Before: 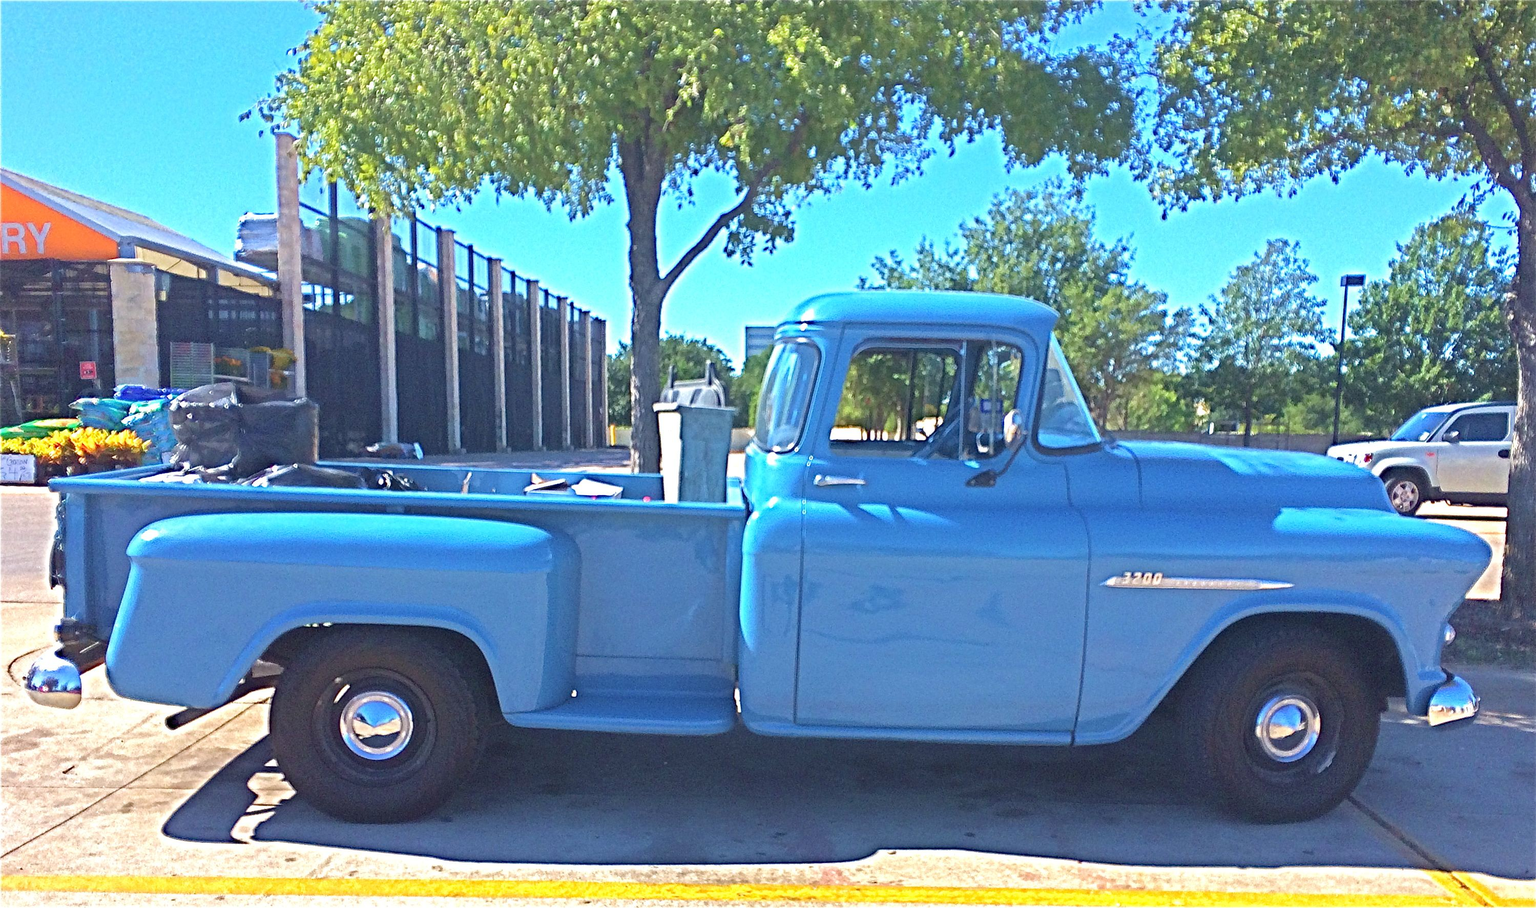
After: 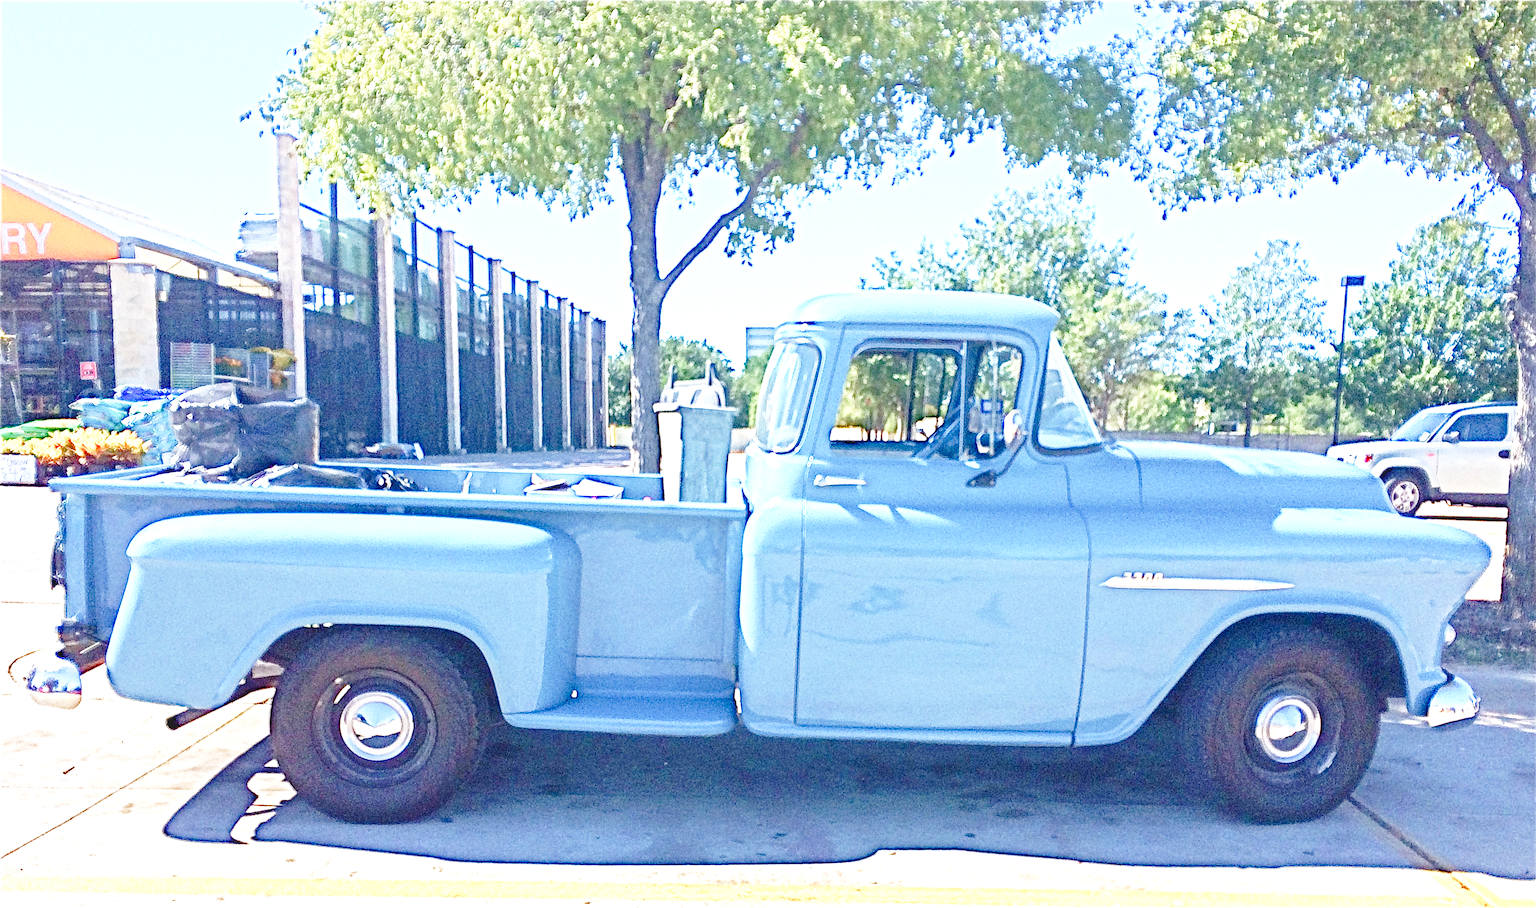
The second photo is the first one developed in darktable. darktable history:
exposure: black level correction 0, exposure 0.698 EV, compensate highlight preservation false
local contrast: on, module defaults
base curve: curves: ch0 [(0, 0) (0.028, 0.03) (0.121, 0.232) (0.46, 0.748) (0.859, 0.968) (1, 1)], preserve colors none
color balance rgb: shadows lift › luminance -9.086%, linear chroma grading › shadows -1.724%, linear chroma grading › highlights -13.868%, linear chroma grading › global chroma -9.844%, linear chroma grading › mid-tones -10.363%, perceptual saturation grading › global saturation 20%, perceptual saturation grading › highlights -25.372%, perceptual saturation grading › shadows 50.194%
